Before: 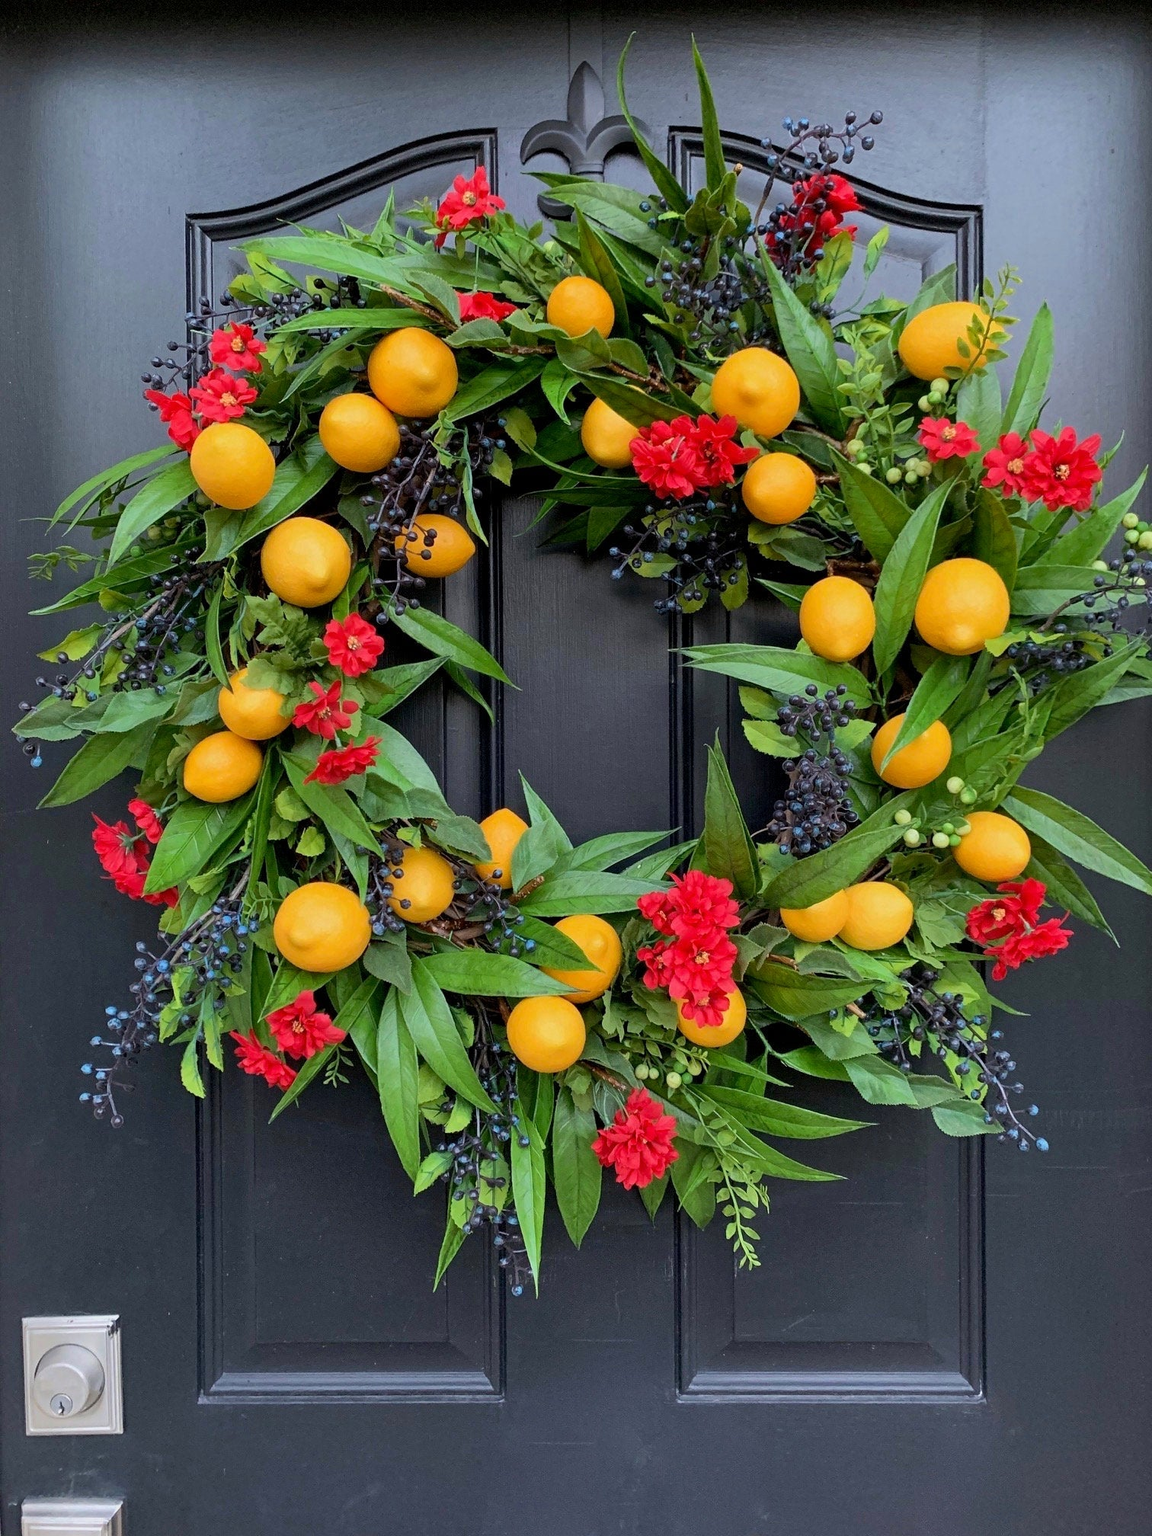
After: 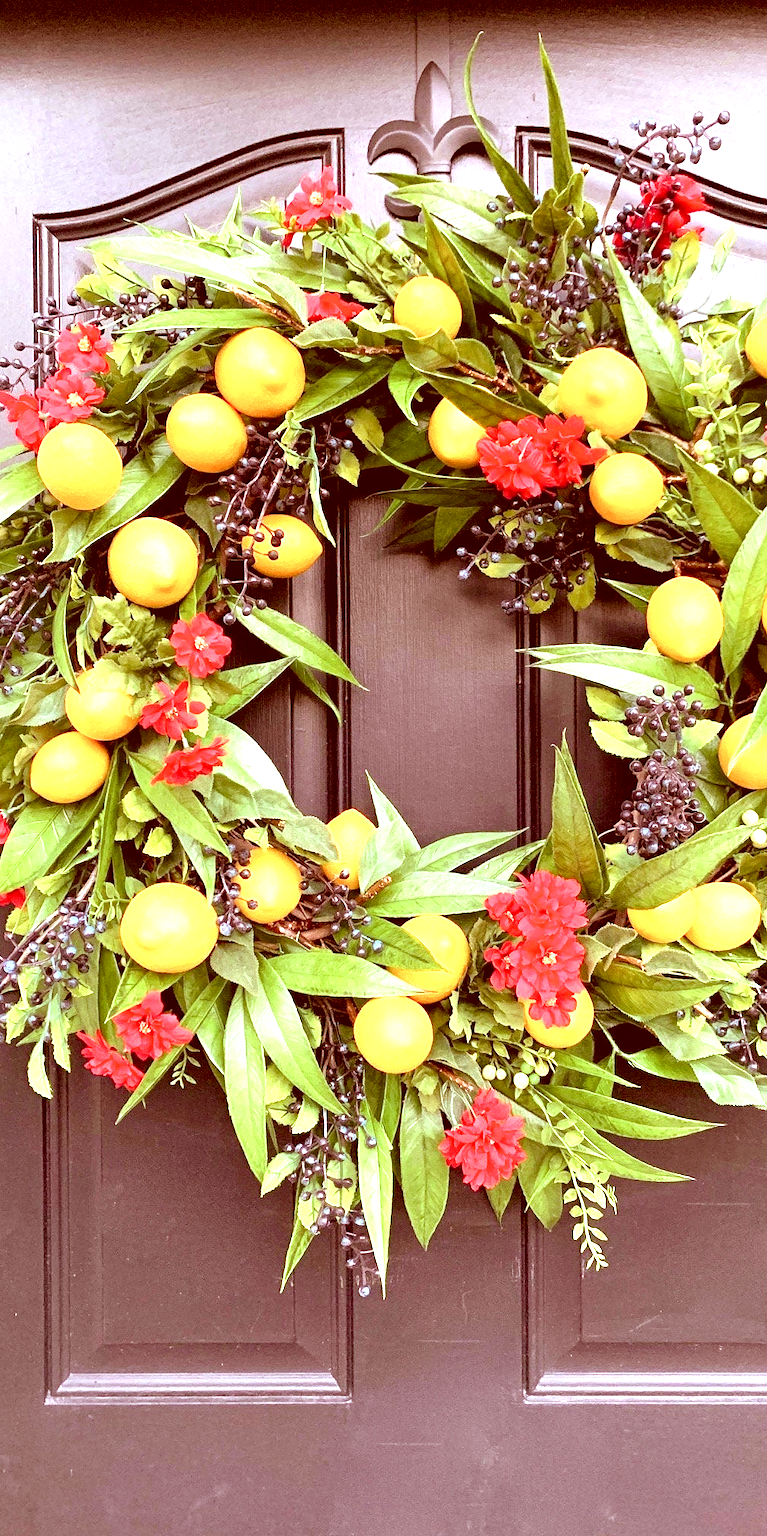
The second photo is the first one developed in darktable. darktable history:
crop and rotate: left 13.342%, right 19.991%
color correction: highlights a* 9.03, highlights b* 8.71, shadows a* 40, shadows b* 40, saturation 0.8
exposure: black level correction 0, exposure 1.9 EV, compensate highlight preservation false
